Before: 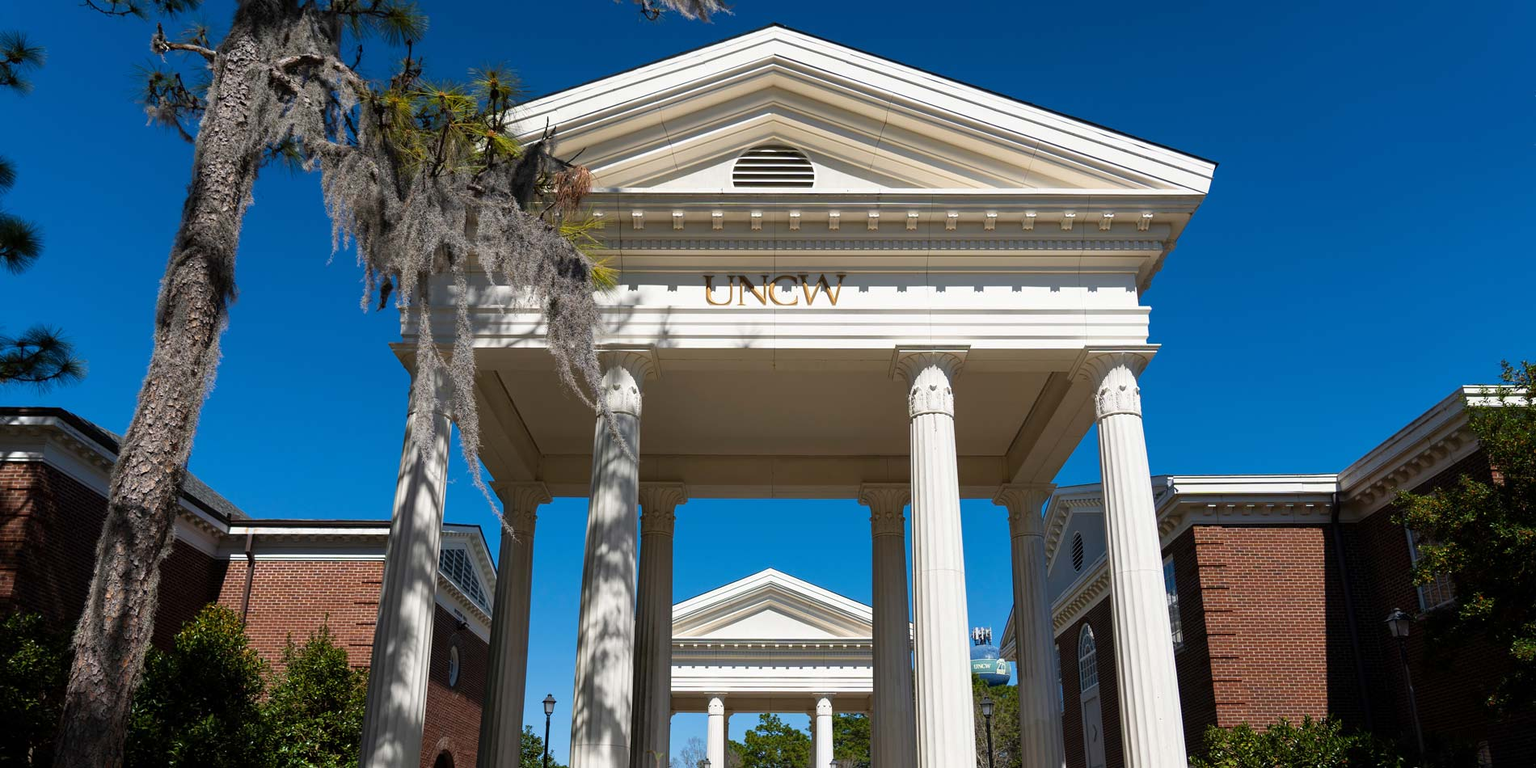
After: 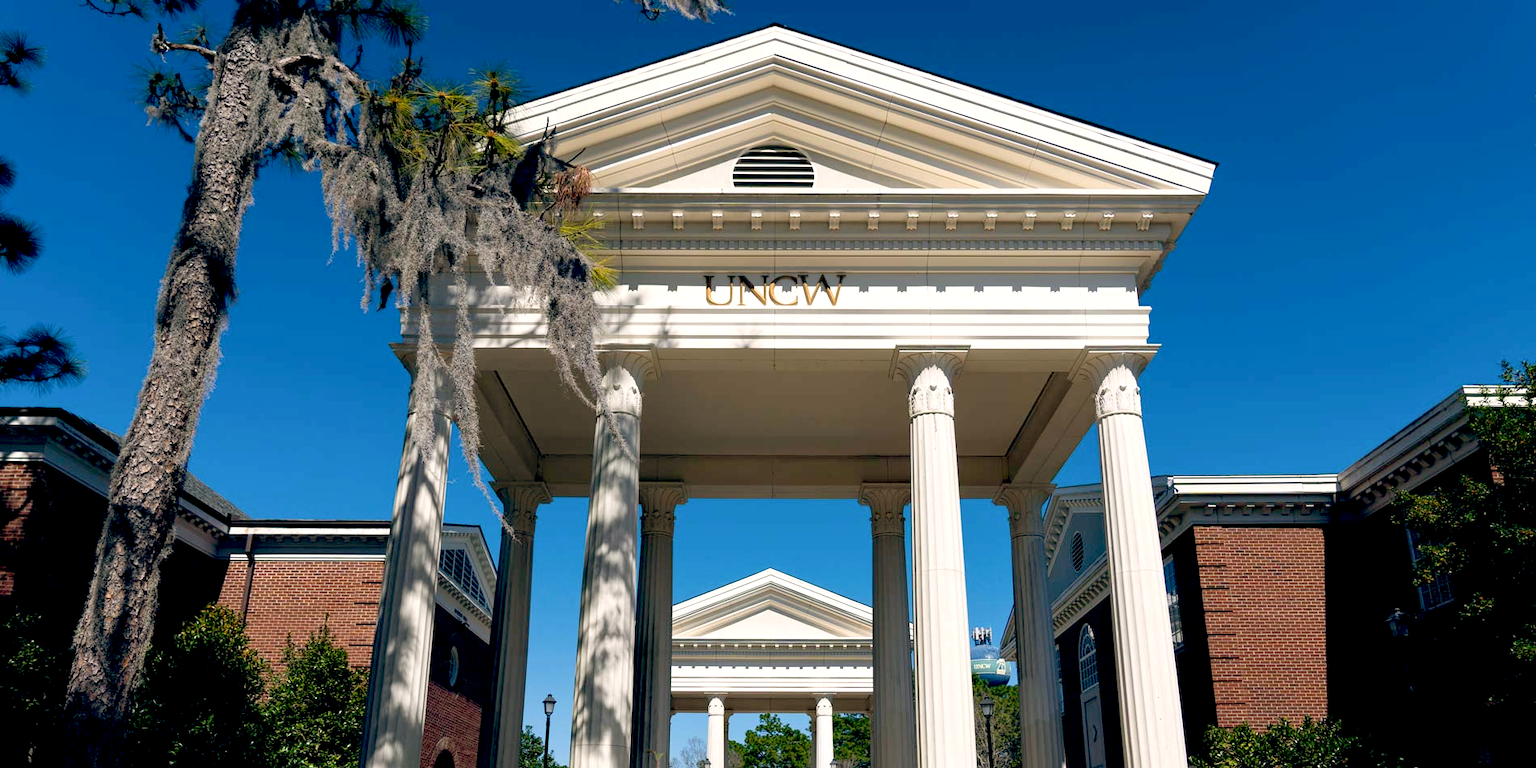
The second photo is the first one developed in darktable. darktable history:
exposure: black level correction 0, exposure 0.2 EV, compensate exposure bias true, compensate highlight preservation false
color balance: lift [0.975, 0.993, 1, 1.015], gamma [1.1, 1, 1, 0.945], gain [1, 1.04, 1, 0.95]
